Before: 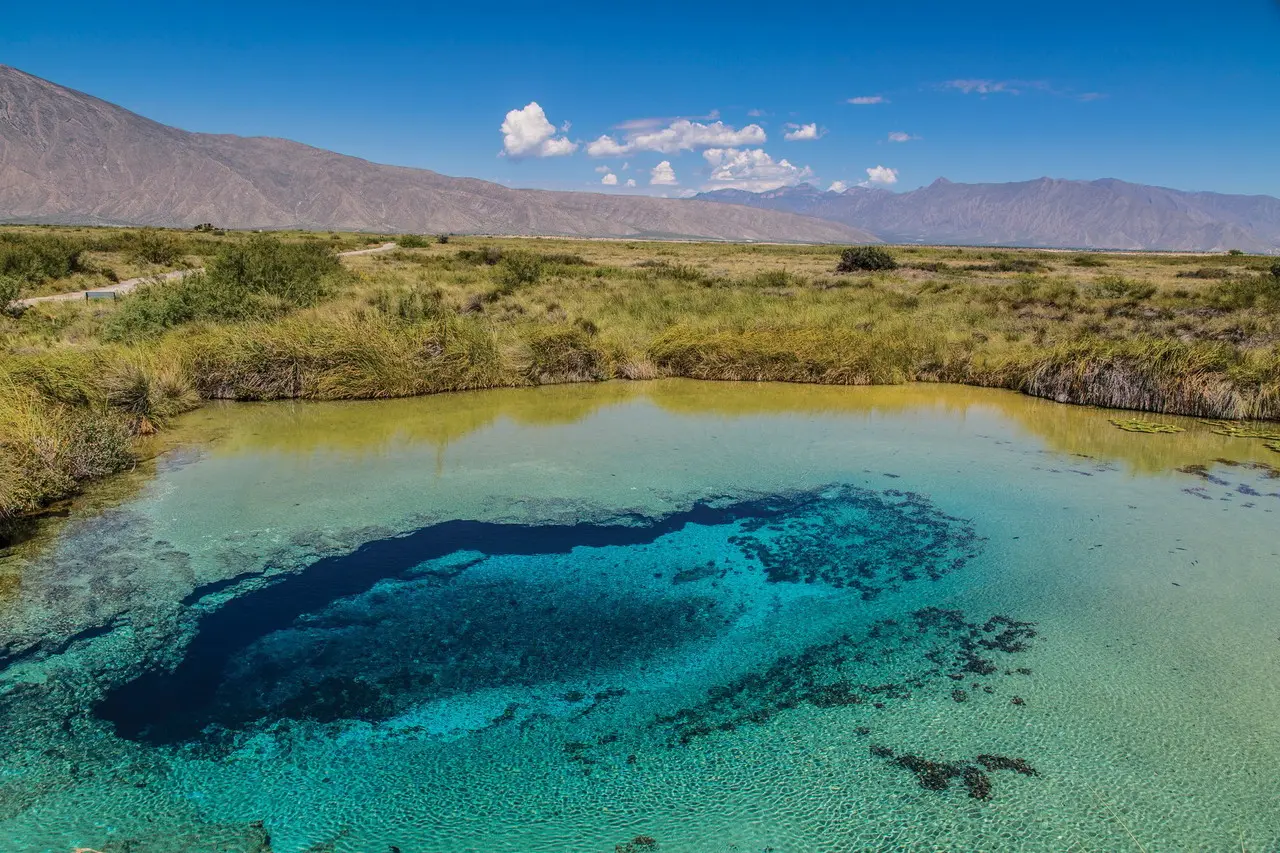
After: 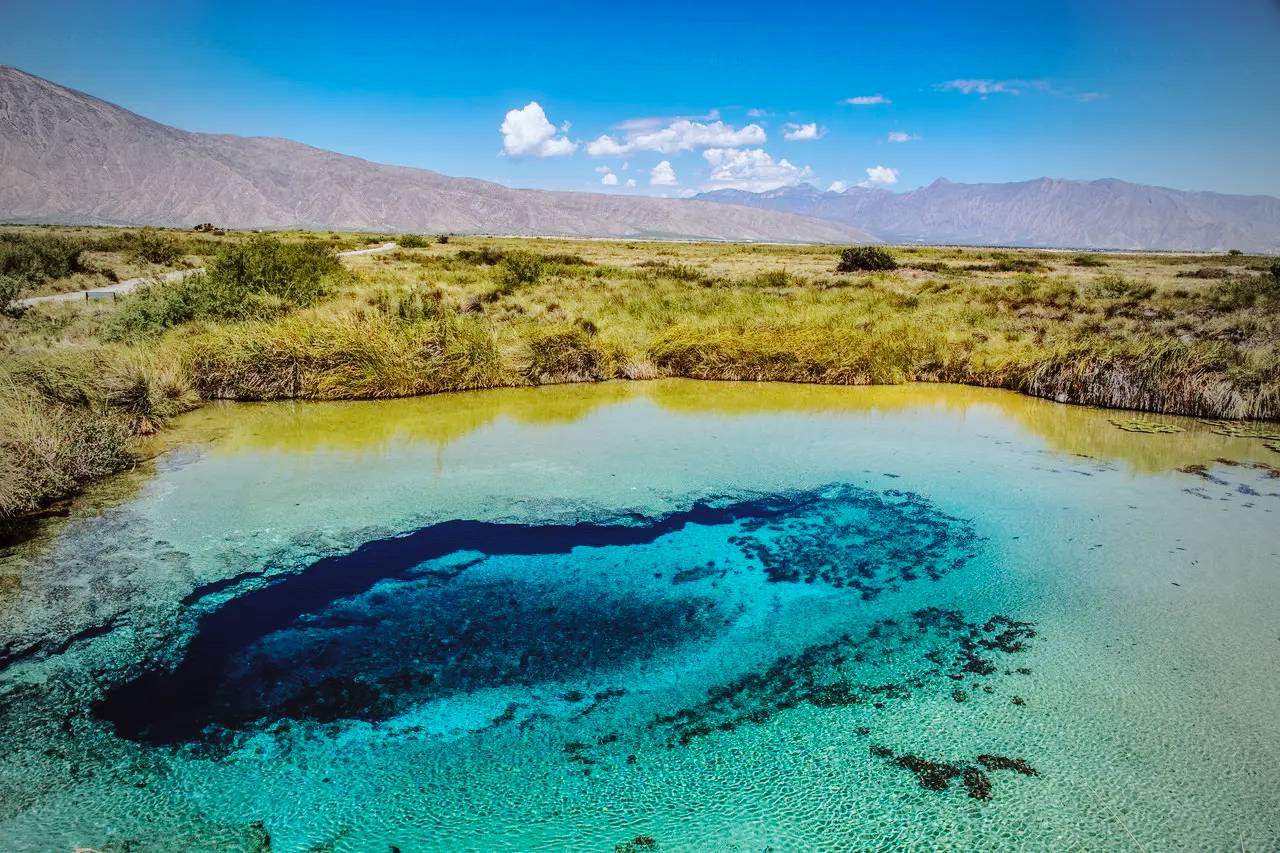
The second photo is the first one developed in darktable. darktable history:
color correction: highlights a* -3.5, highlights b* -6.6, shadows a* 3.23, shadows b* 5.14
base curve: curves: ch0 [(0, 0) (0.036, 0.025) (0.121, 0.166) (0.206, 0.329) (0.605, 0.79) (1, 1)], preserve colors none
vignetting: fall-off start 96.24%, fall-off radius 100.87%, width/height ratio 0.611
